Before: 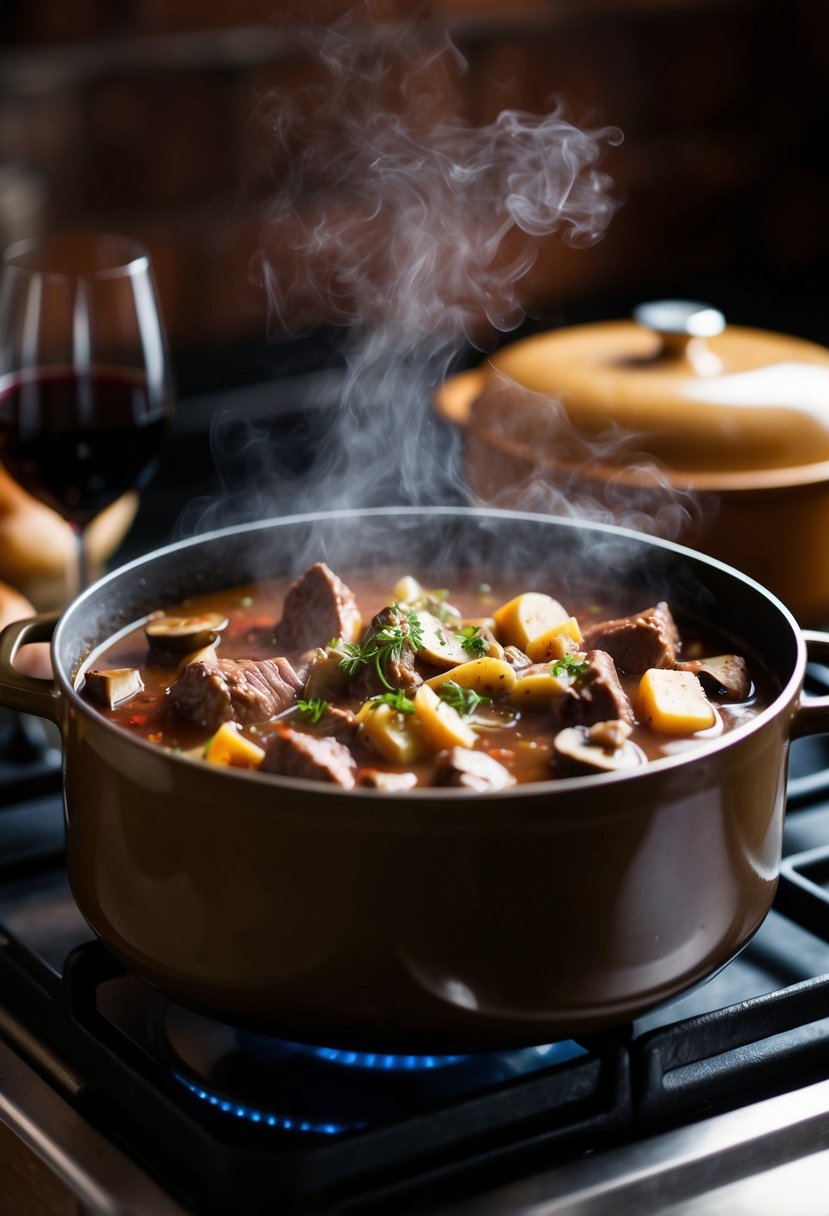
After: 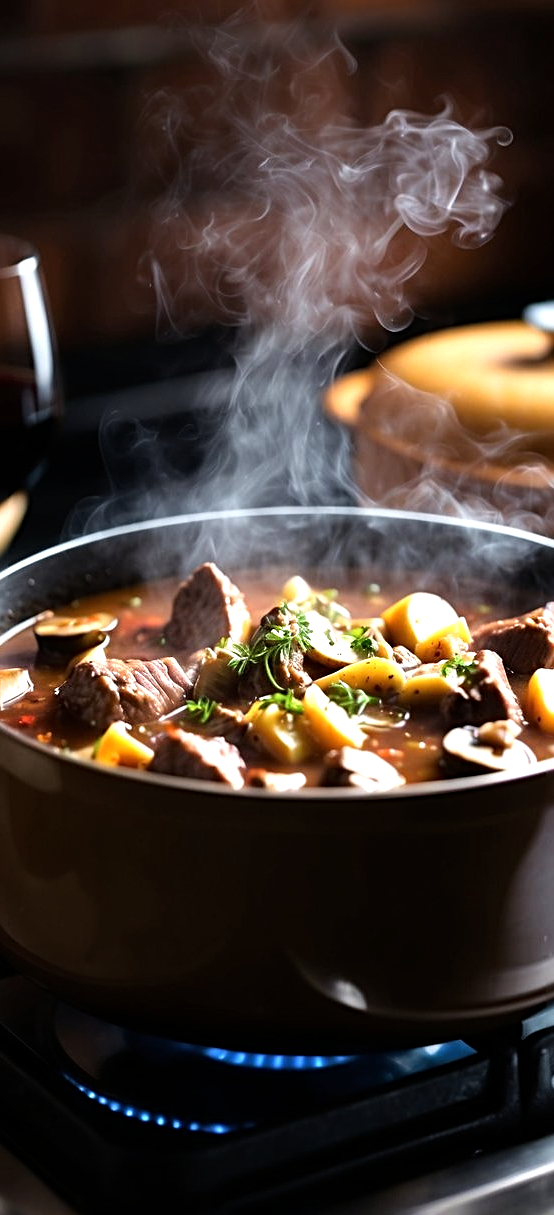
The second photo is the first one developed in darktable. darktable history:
tone equalizer: -8 EV -0.754 EV, -7 EV -0.71 EV, -6 EV -0.576 EV, -5 EV -0.367 EV, -3 EV 0.401 EV, -2 EV 0.6 EV, -1 EV 0.674 EV, +0 EV 0.741 EV
crop and rotate: left 13.508%, right 19.629%
sharpen: radius 3.096
